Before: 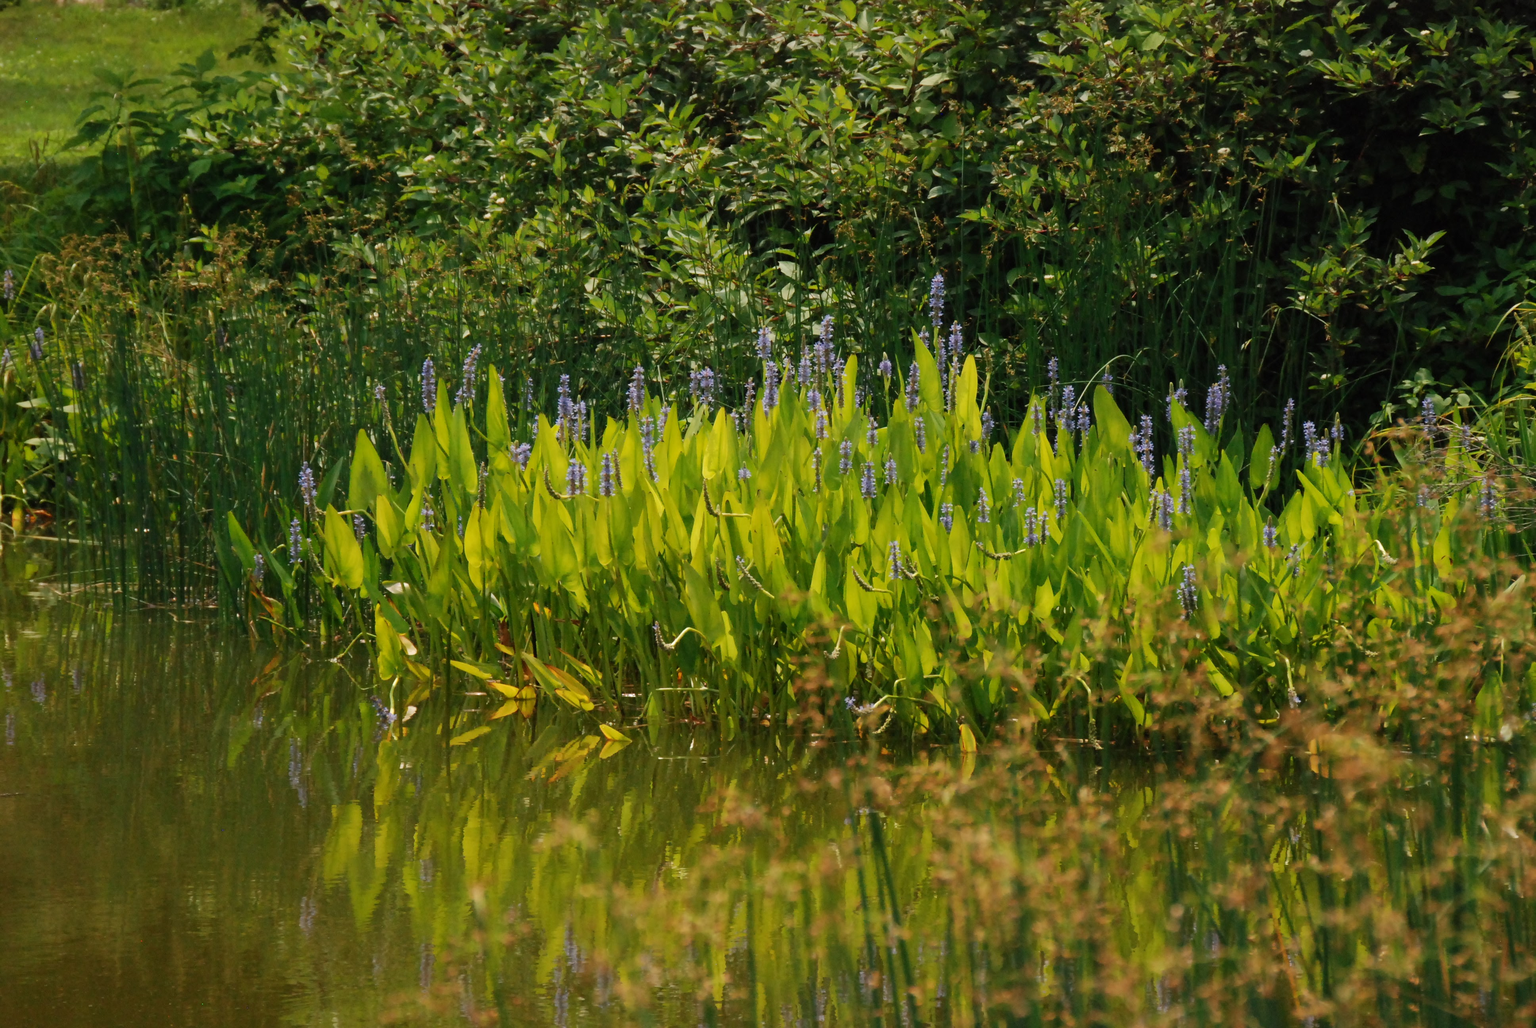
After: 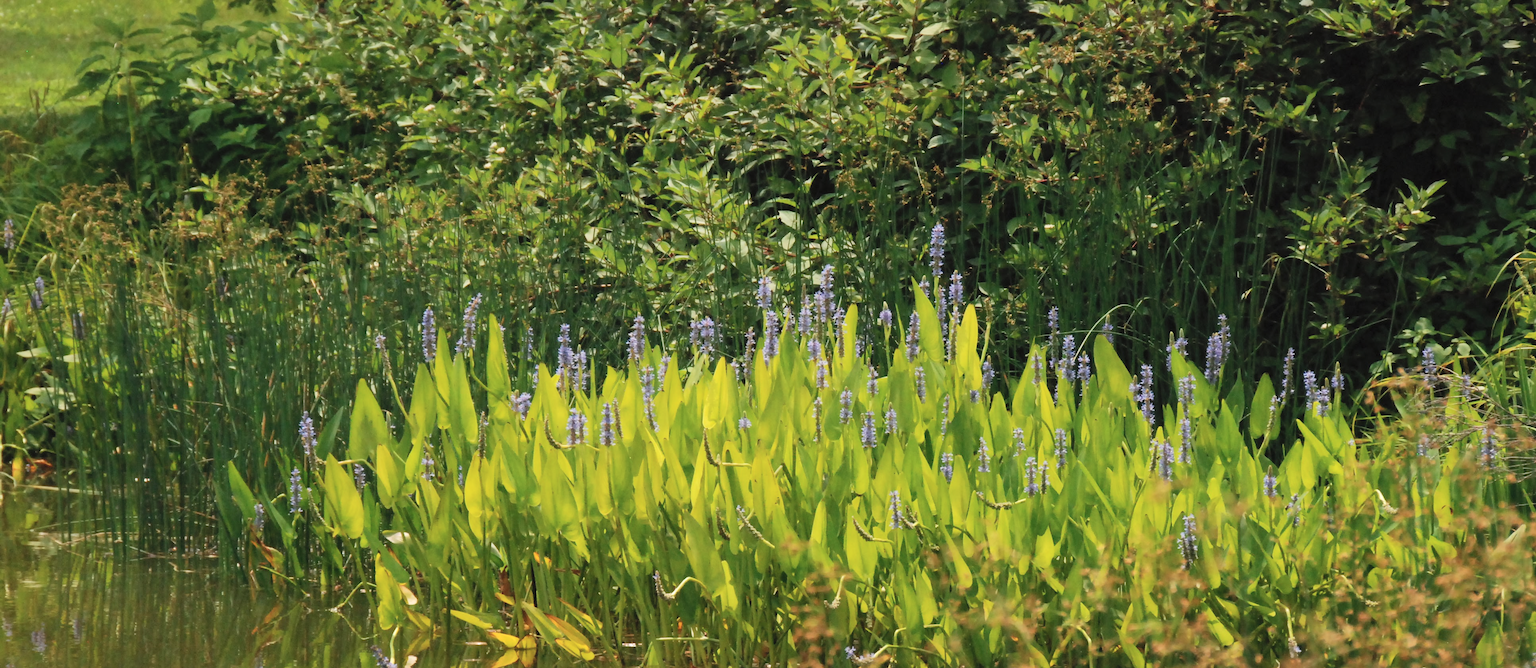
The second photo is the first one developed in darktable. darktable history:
crop and rotate: top 4.966%, bottom 29.99%
contrast brightness saturation: contrast 0.138, brightness 0.212
